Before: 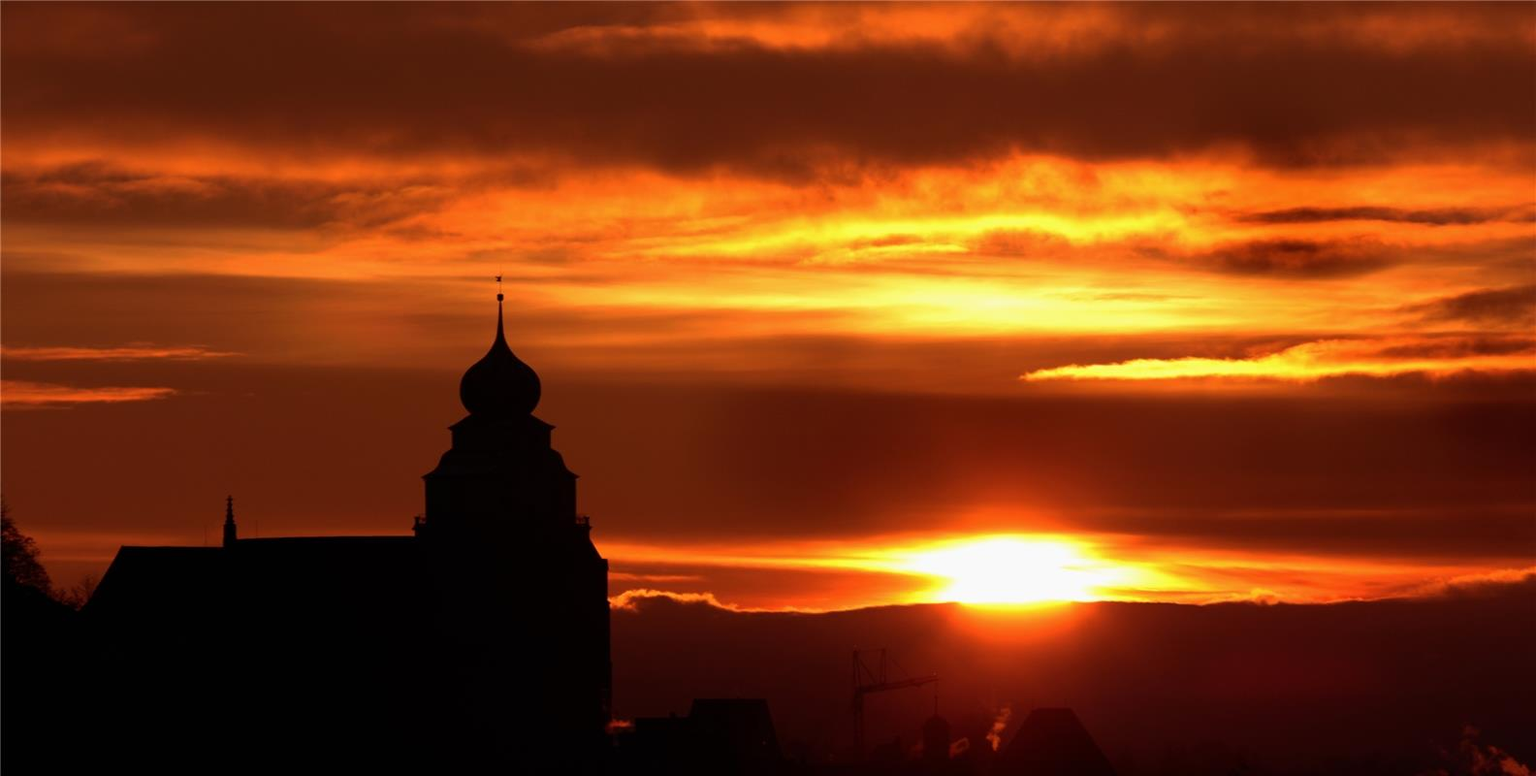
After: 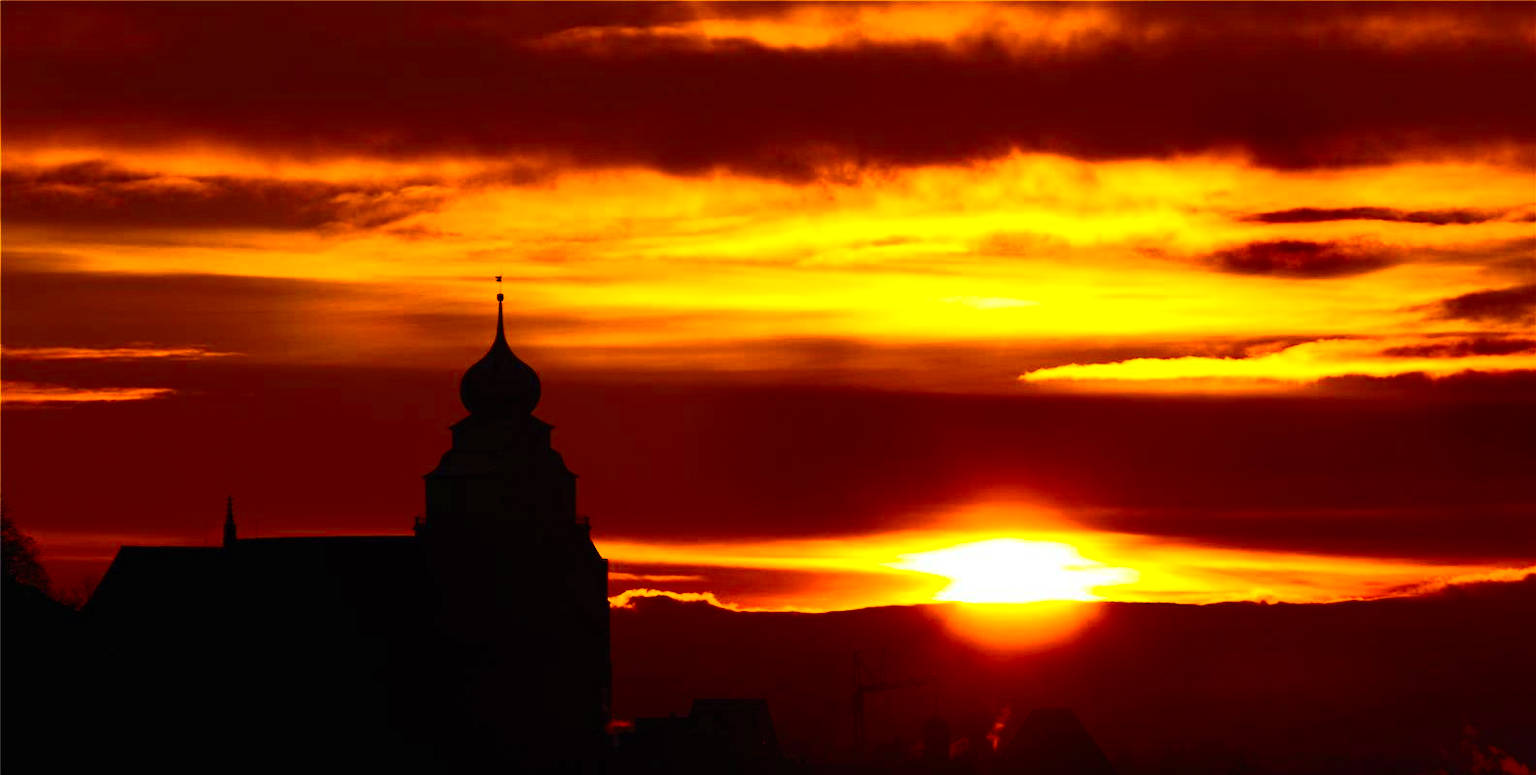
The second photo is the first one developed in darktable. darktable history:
contrast brightness saturation: contrast 0.632, brightness 0.34, saturation 0.148
color balance rgb: shadows lift › chroma 3.193%, shadows lift › hue 278.06°, linear chroma grading › global chroma 24.389%, perceptual saturation grading › global saturation 29.48%
